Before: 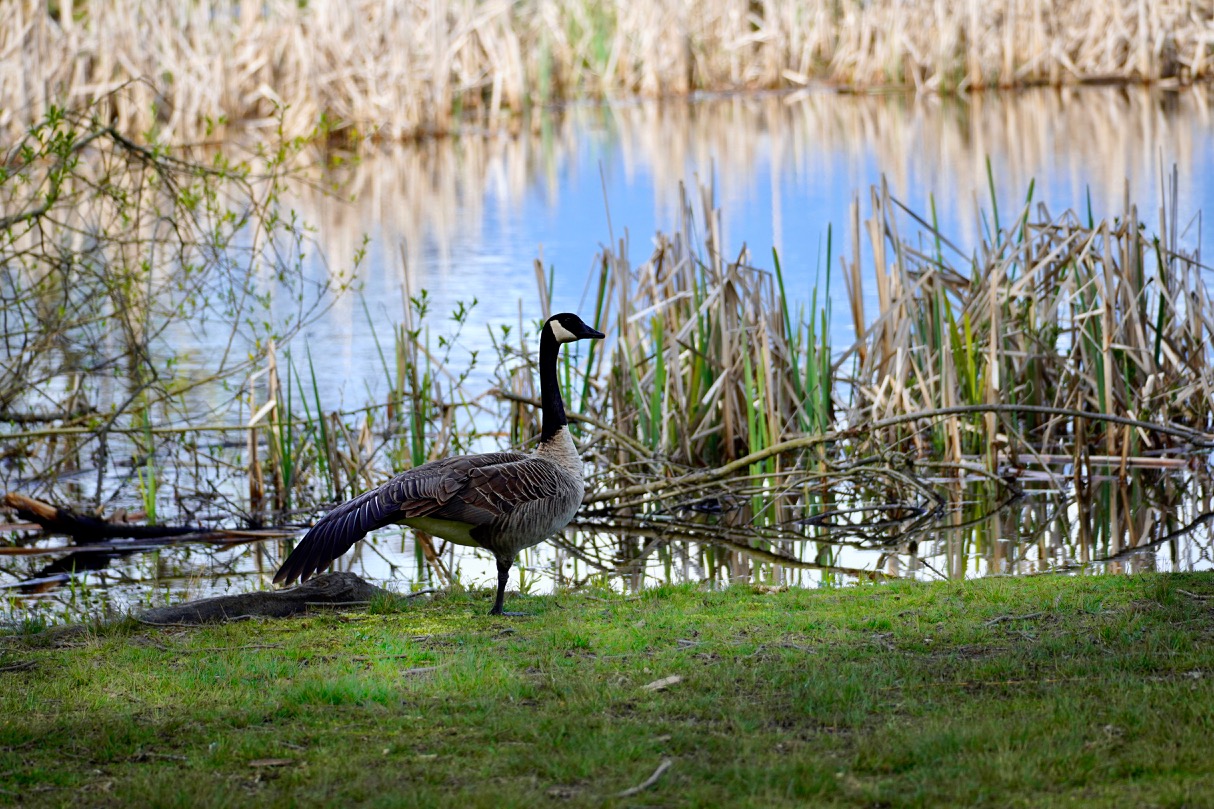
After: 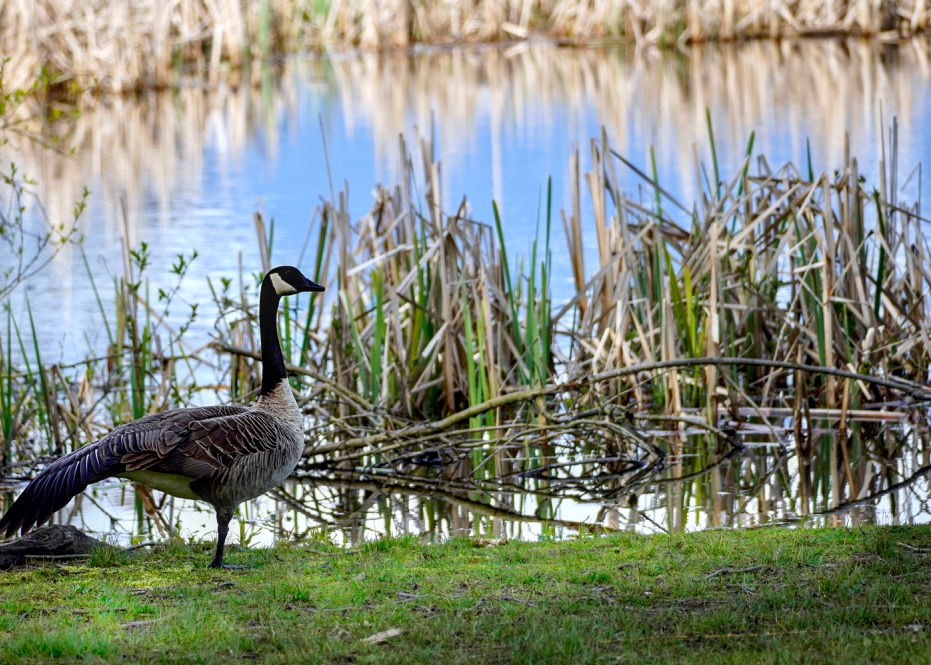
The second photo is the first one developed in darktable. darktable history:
local contrast: on, module defaults
crop: left 23.095%, top 5.827%, bottom 11.854%
